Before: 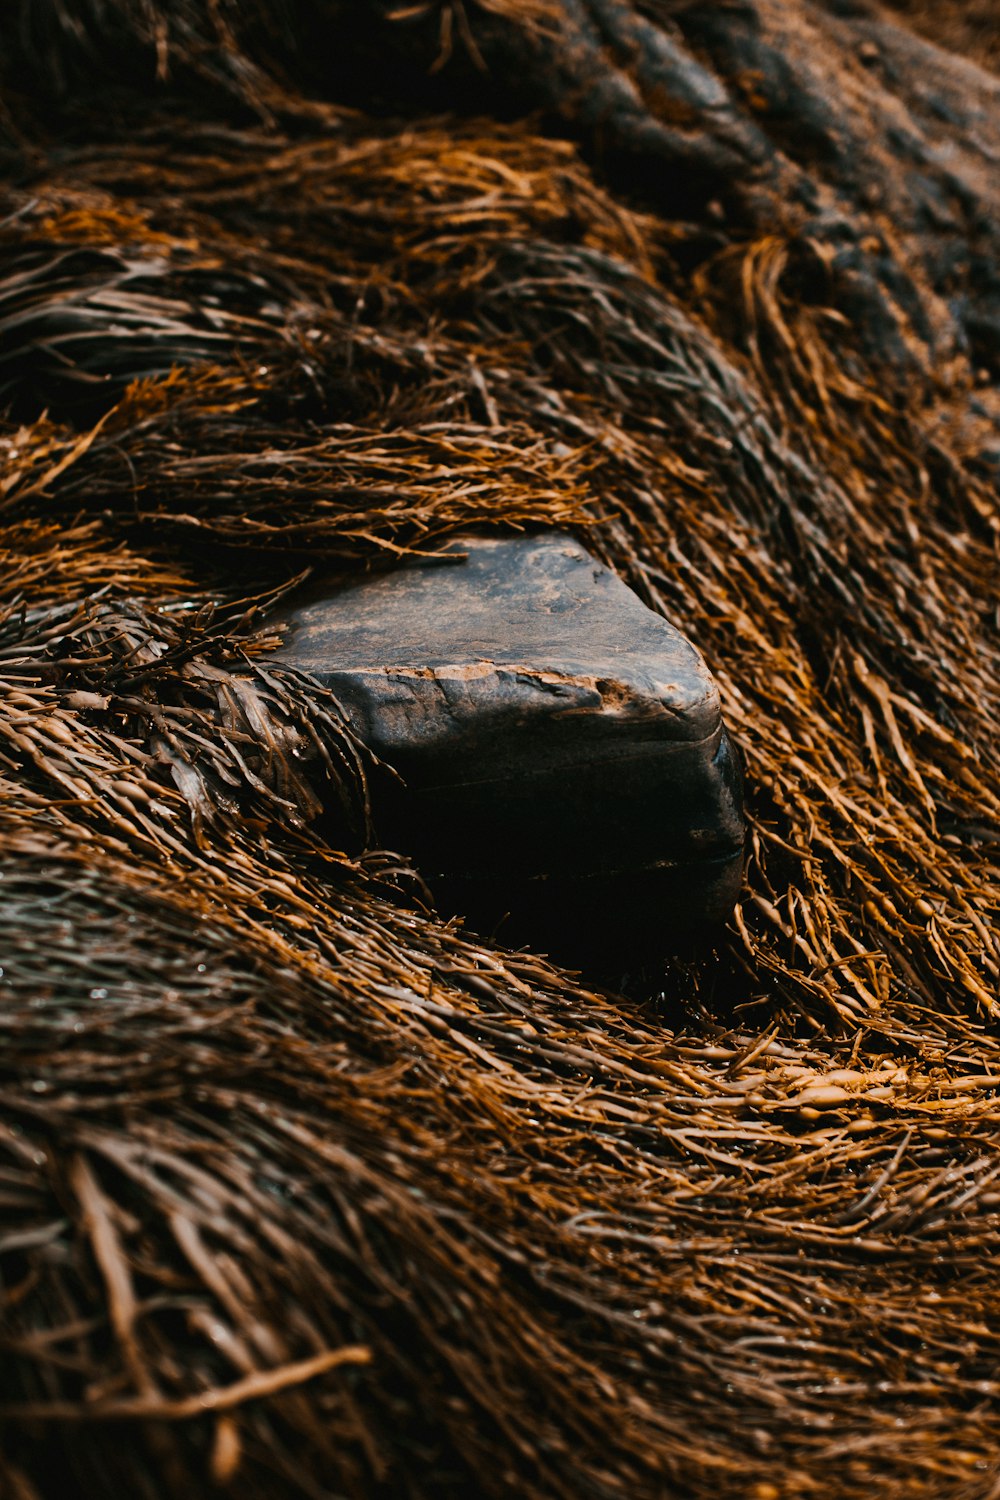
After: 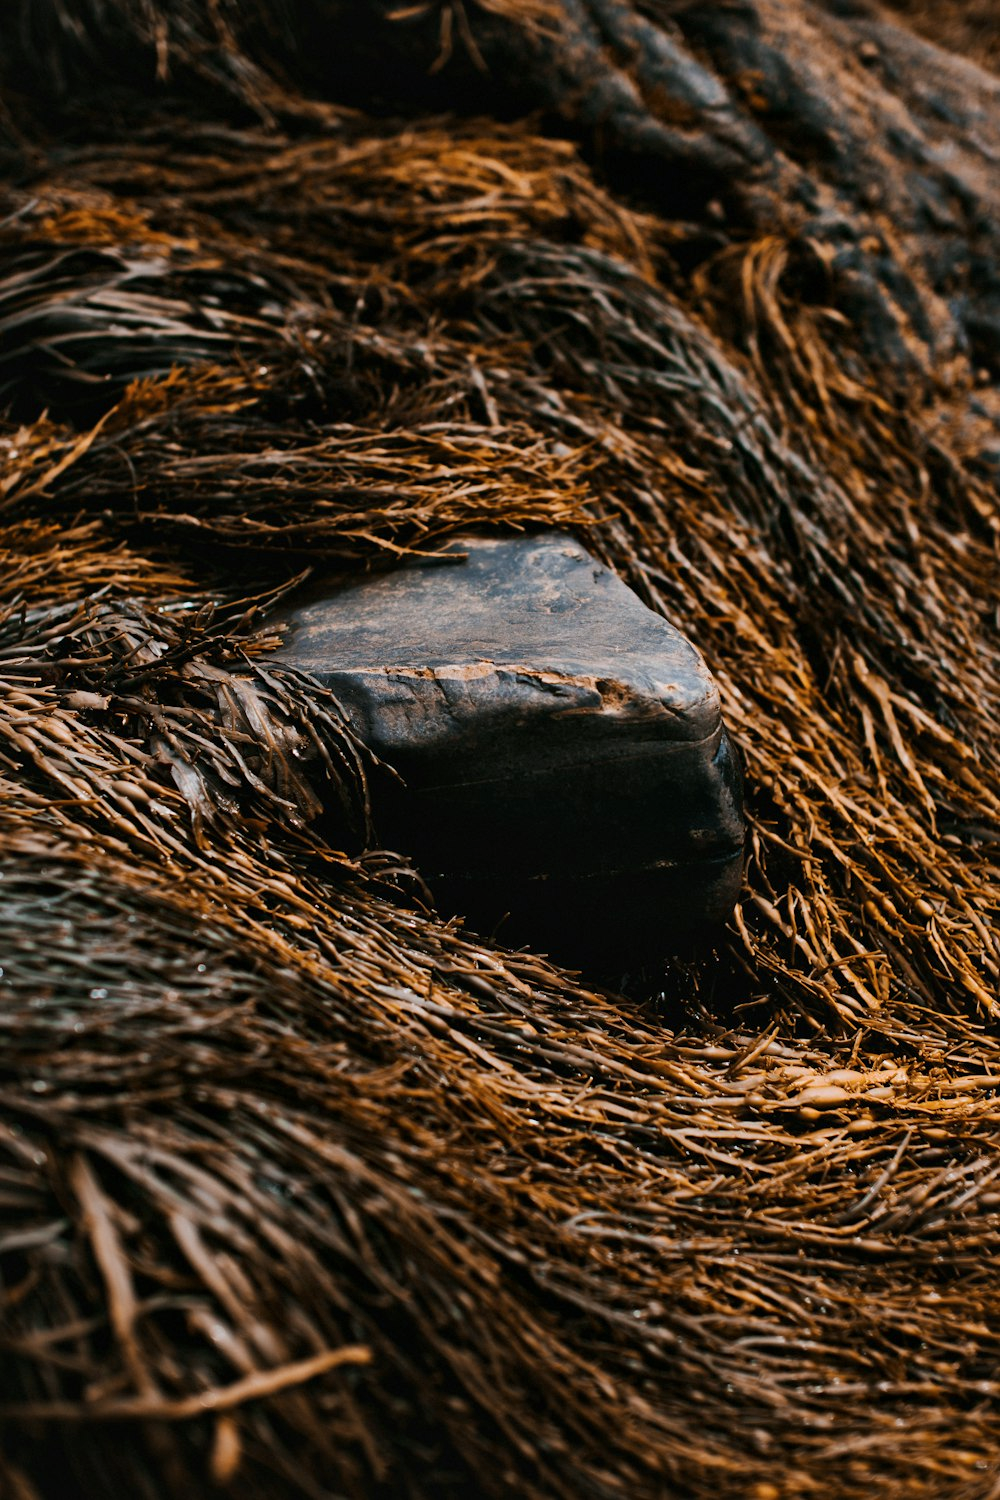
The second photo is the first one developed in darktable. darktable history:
color calibration: x 0.355, y 0.367, temperature 4700.38 K
local contrast: mode bilateral grid, contrast 20, coarseness 50, detail 120%, midtone range 0.2
